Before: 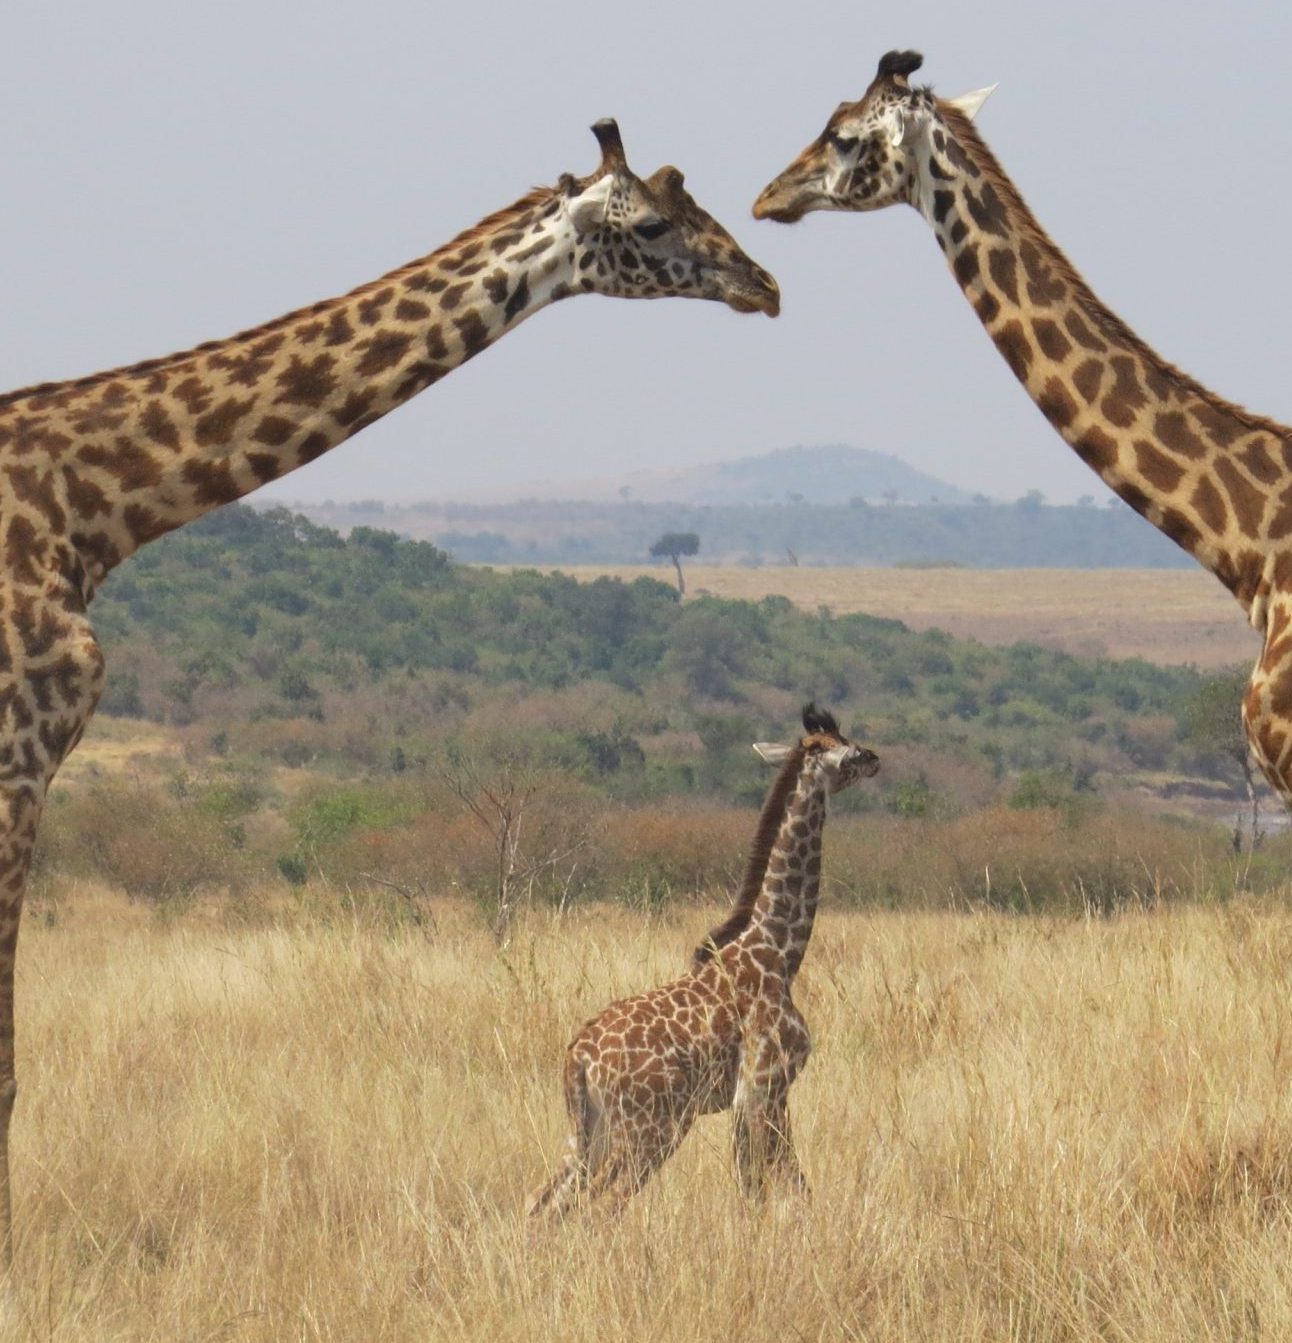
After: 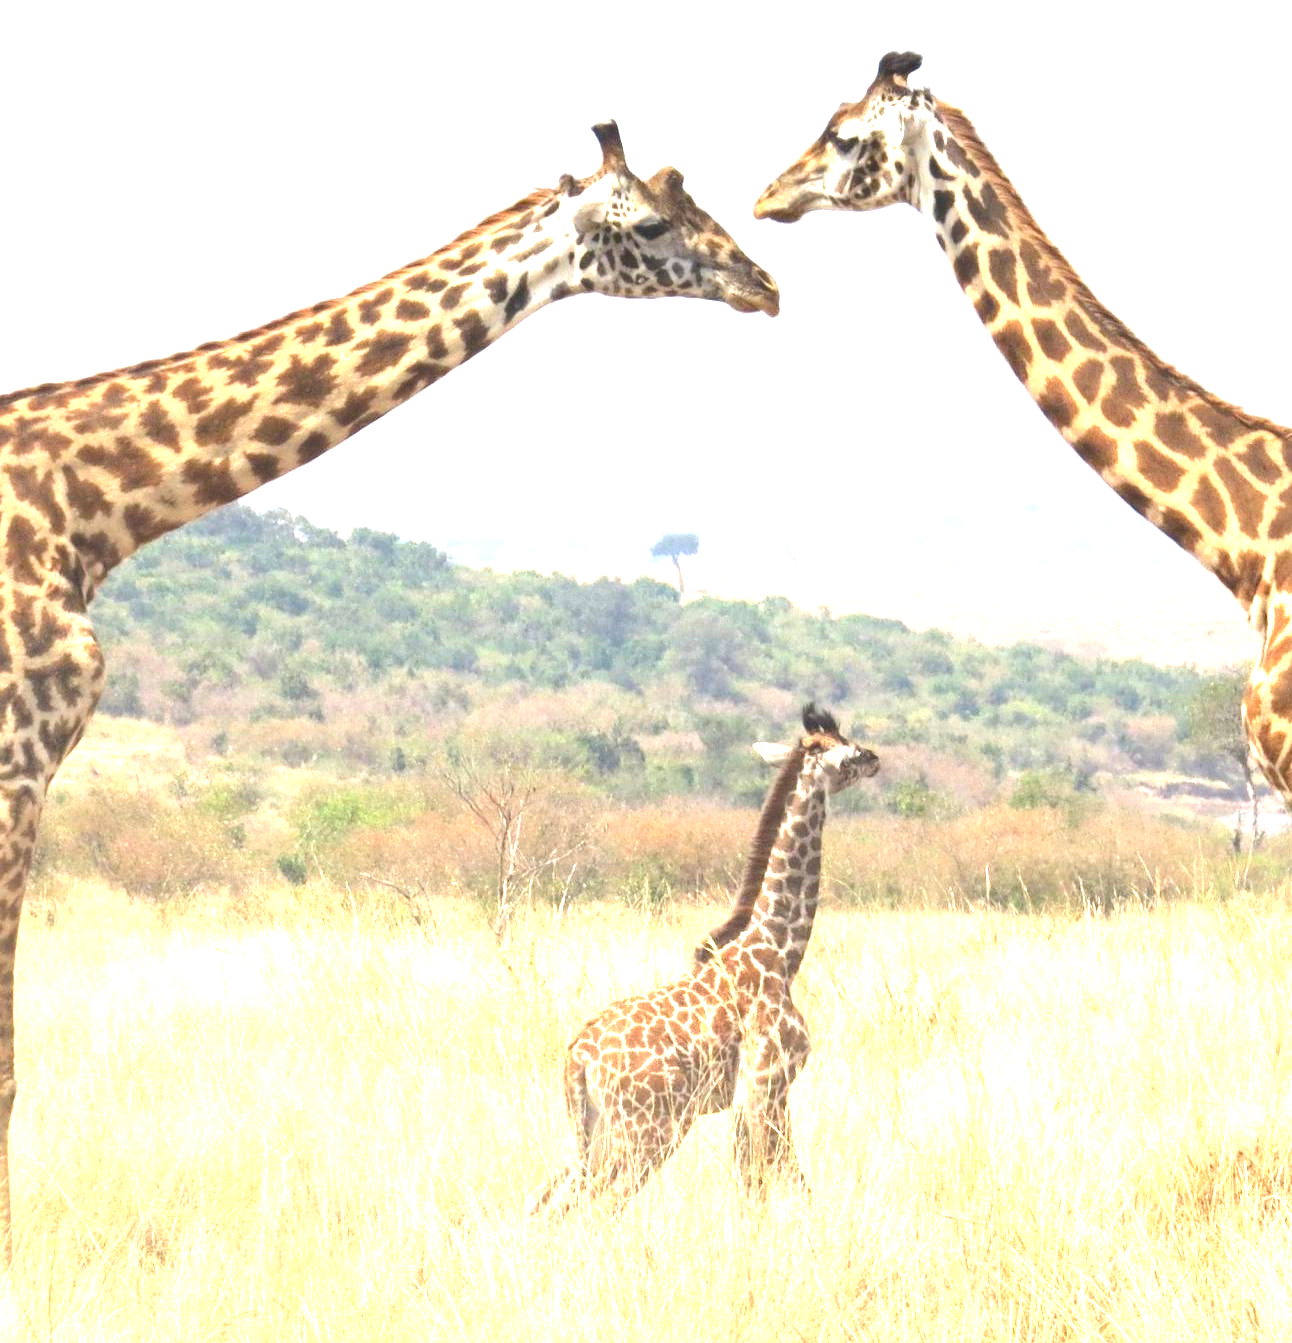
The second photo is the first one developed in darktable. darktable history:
levels: levels [0.026, 0.507, 0.987]
exposure: black level correction 0, exposure 1.883 EV, compensate highlight preservation false
